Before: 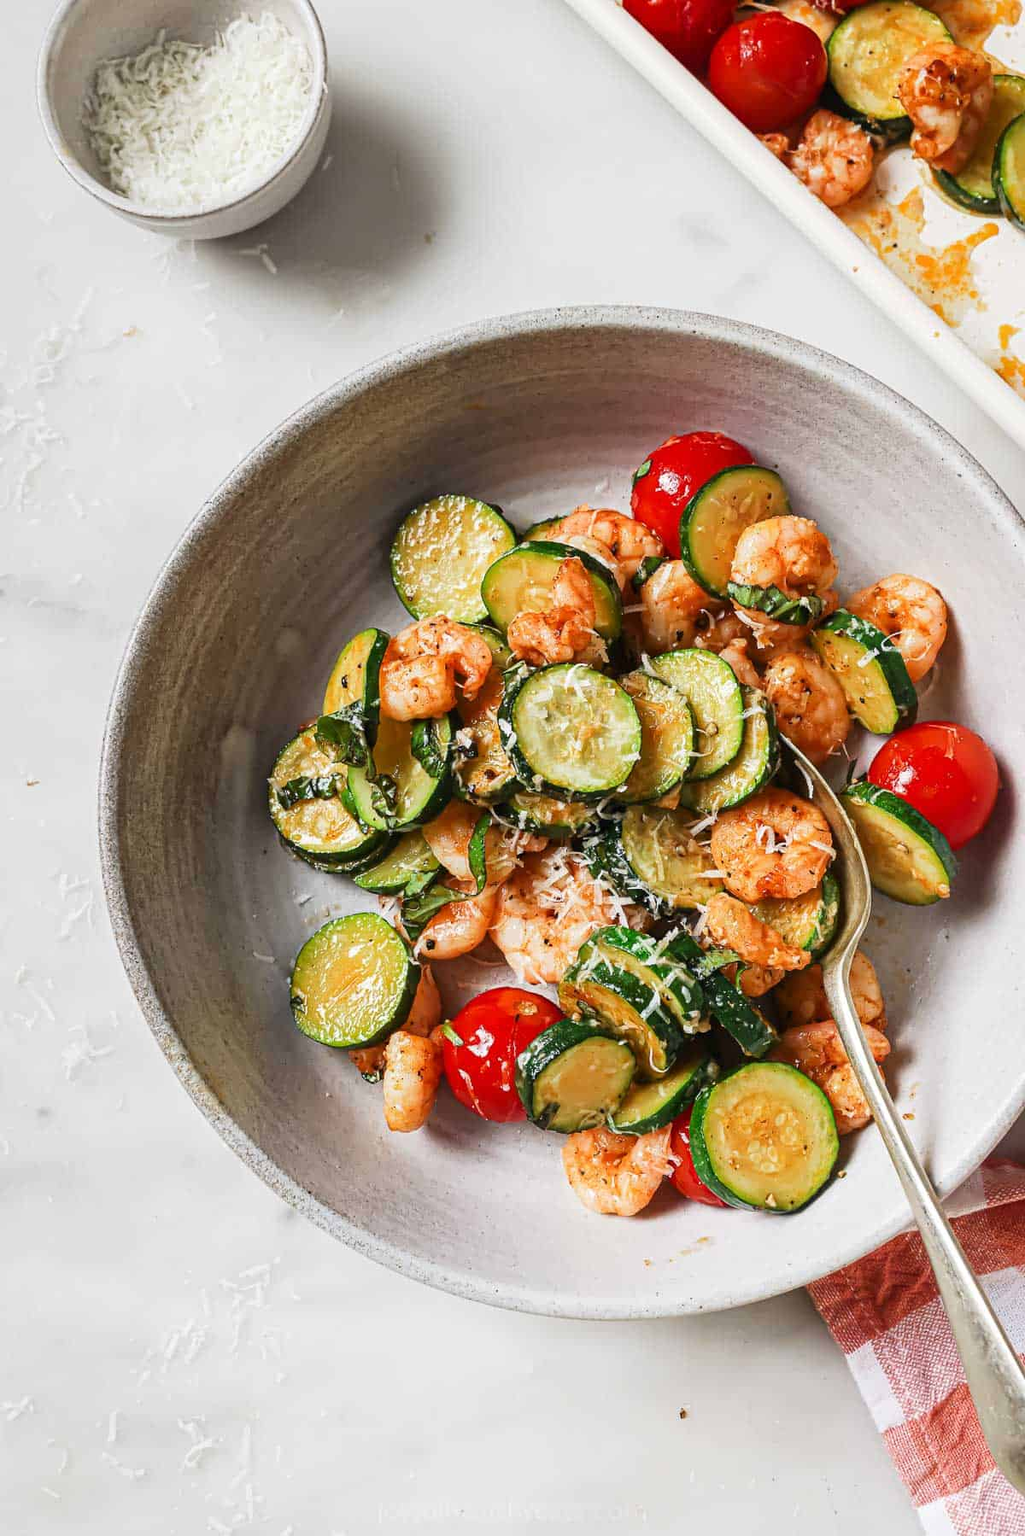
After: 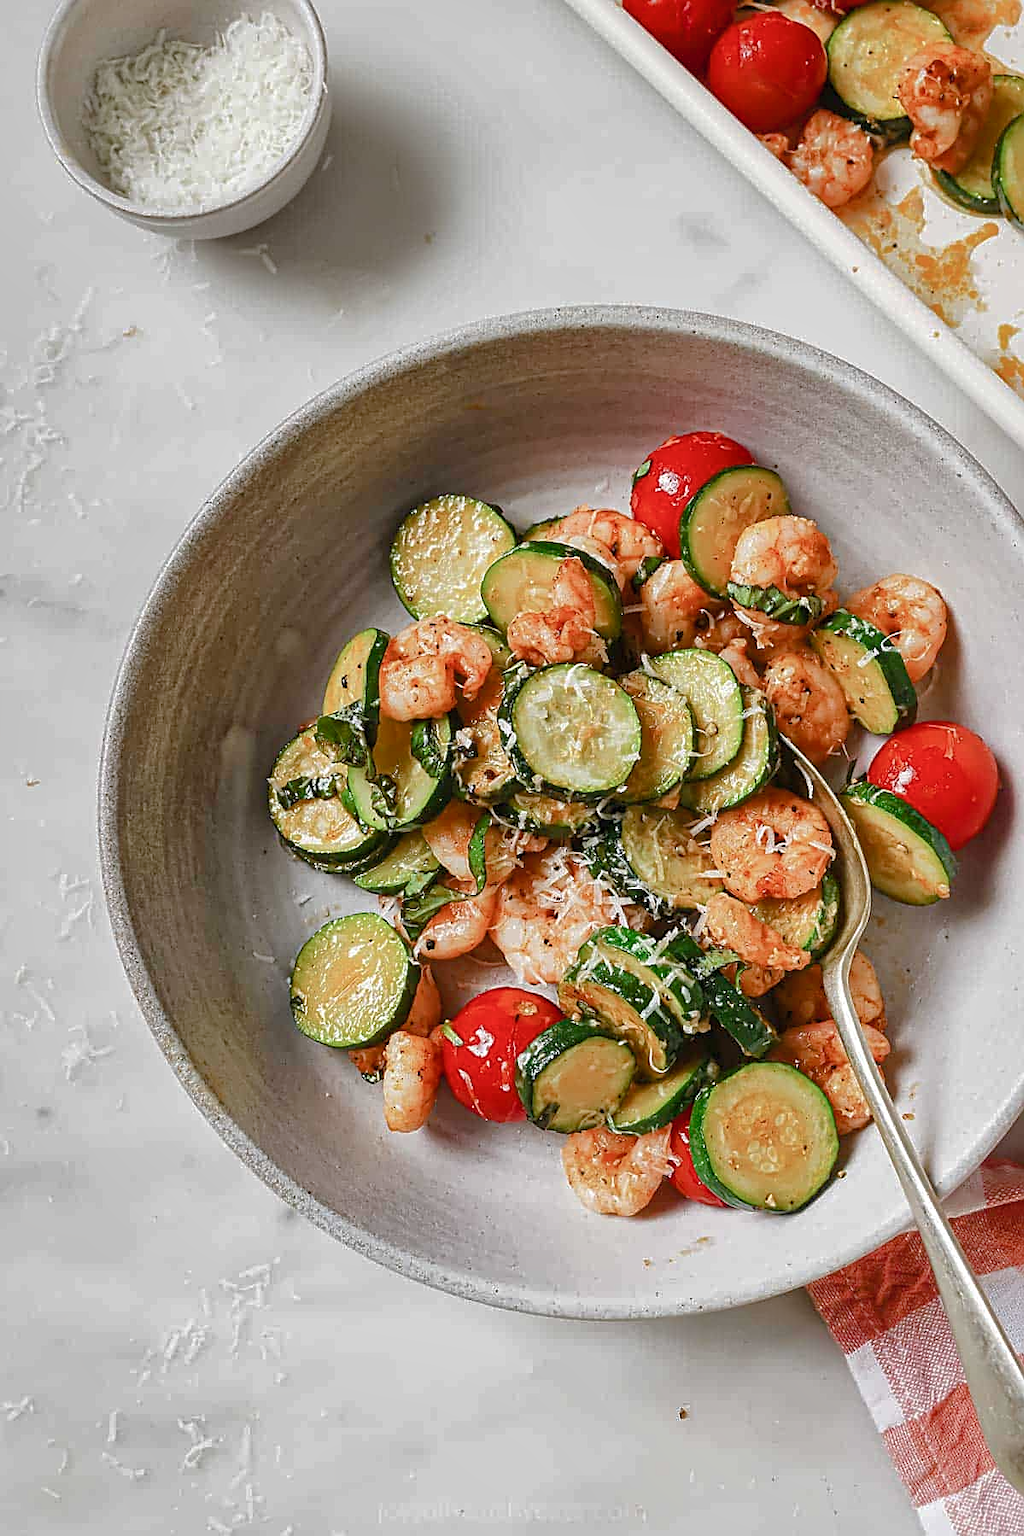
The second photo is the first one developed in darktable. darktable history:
color balance rgb: shadows lift › chroma 3.718%, shadows lift › hue 90.62°, perceptual saturation grading › global saturation 0.718%, perceptual saturation grading › highlights -30.573%, perceptual saturation grading › shadows 19.079%
shadows and highlights: shadows 39.65, highlights -59.66
sharpen: on, module defaults
